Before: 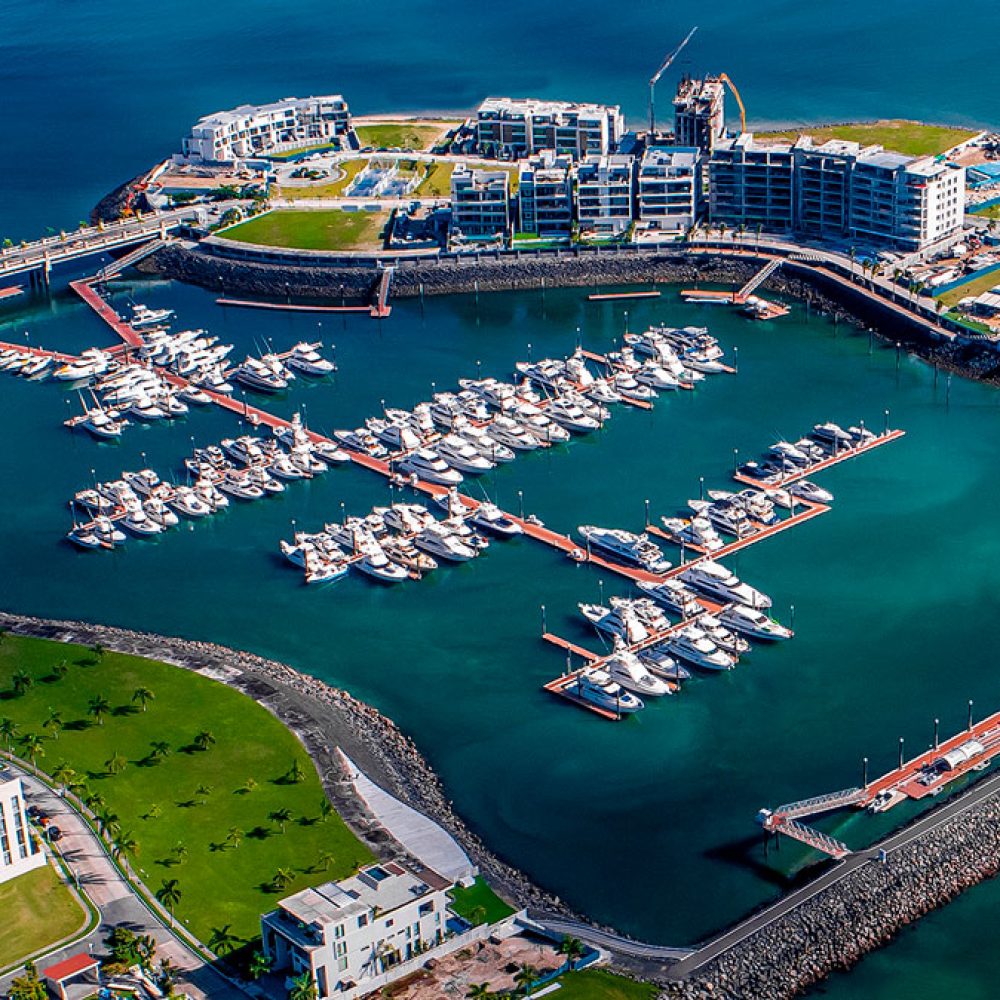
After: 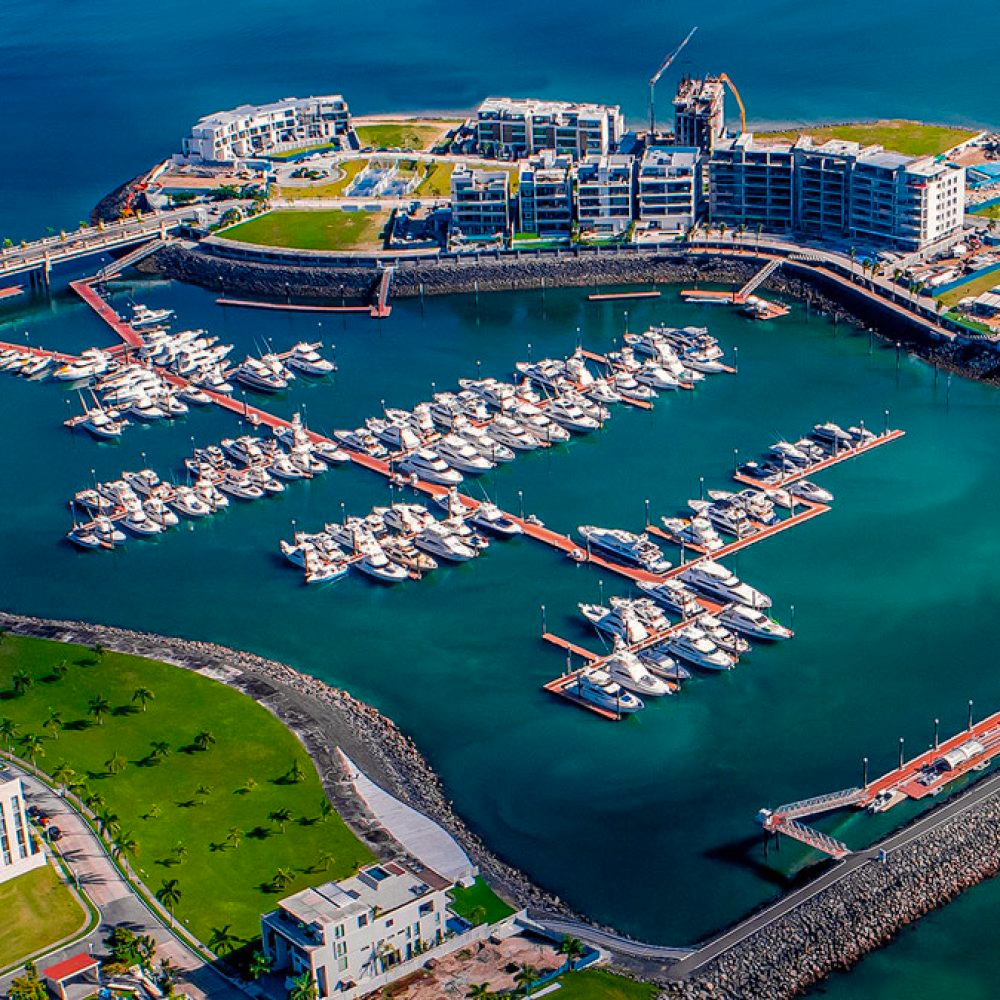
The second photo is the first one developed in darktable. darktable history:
grain: coarseness 0.81 ISO, strength 1.34%, mid-tones bias 0%
shadows and highlights: shadows 30
color correction: highlights a* 0.816, highlights b* 2.78, saturation 1.1
